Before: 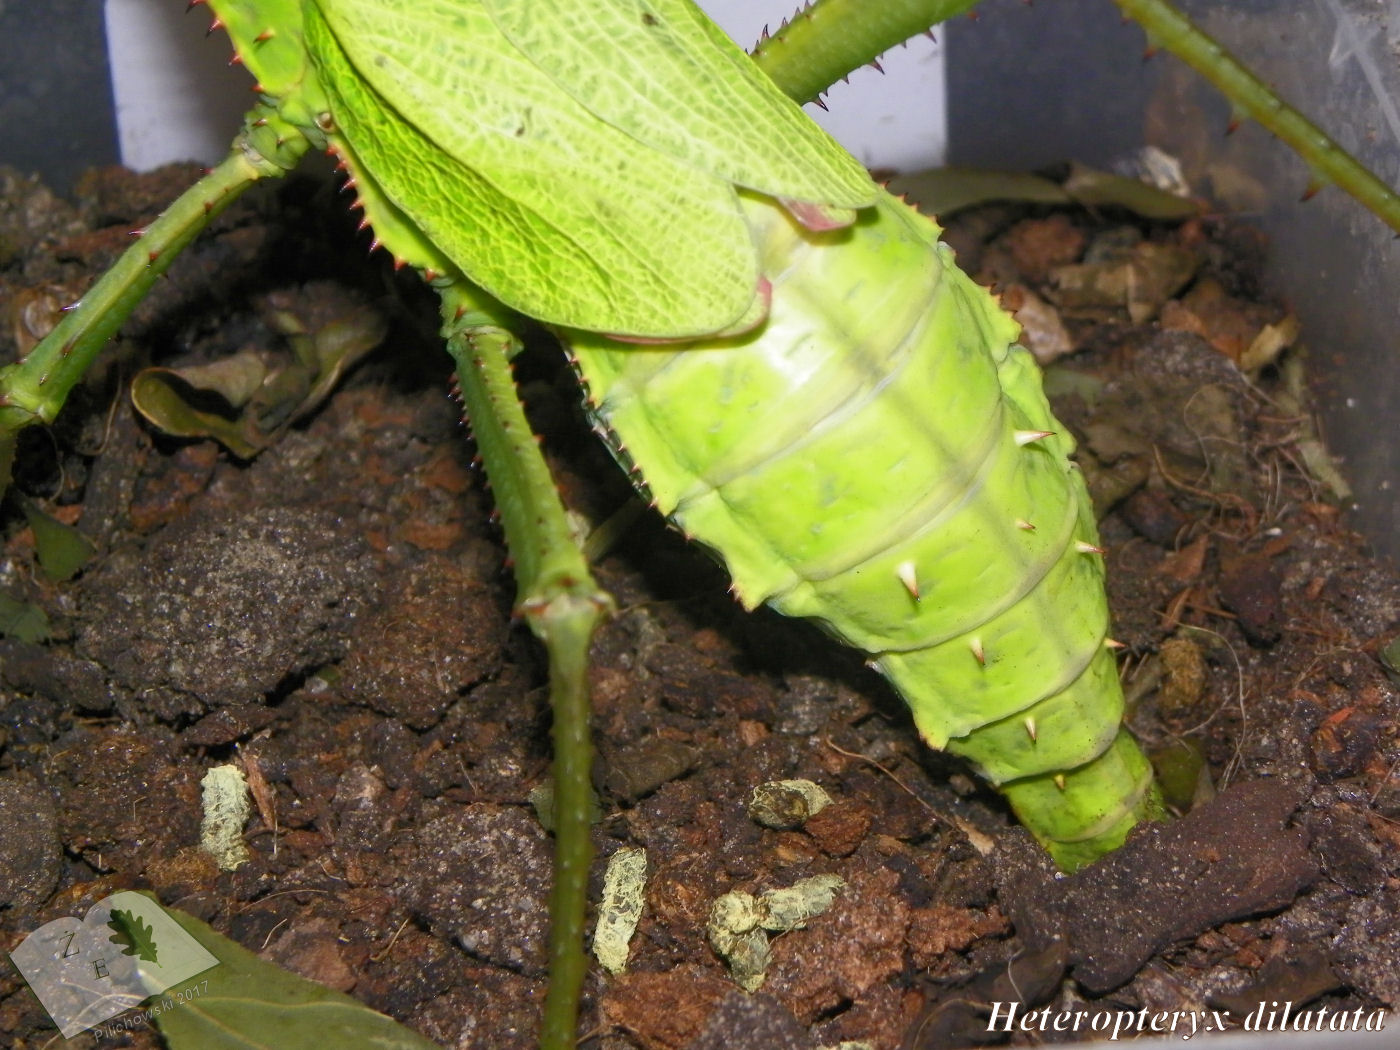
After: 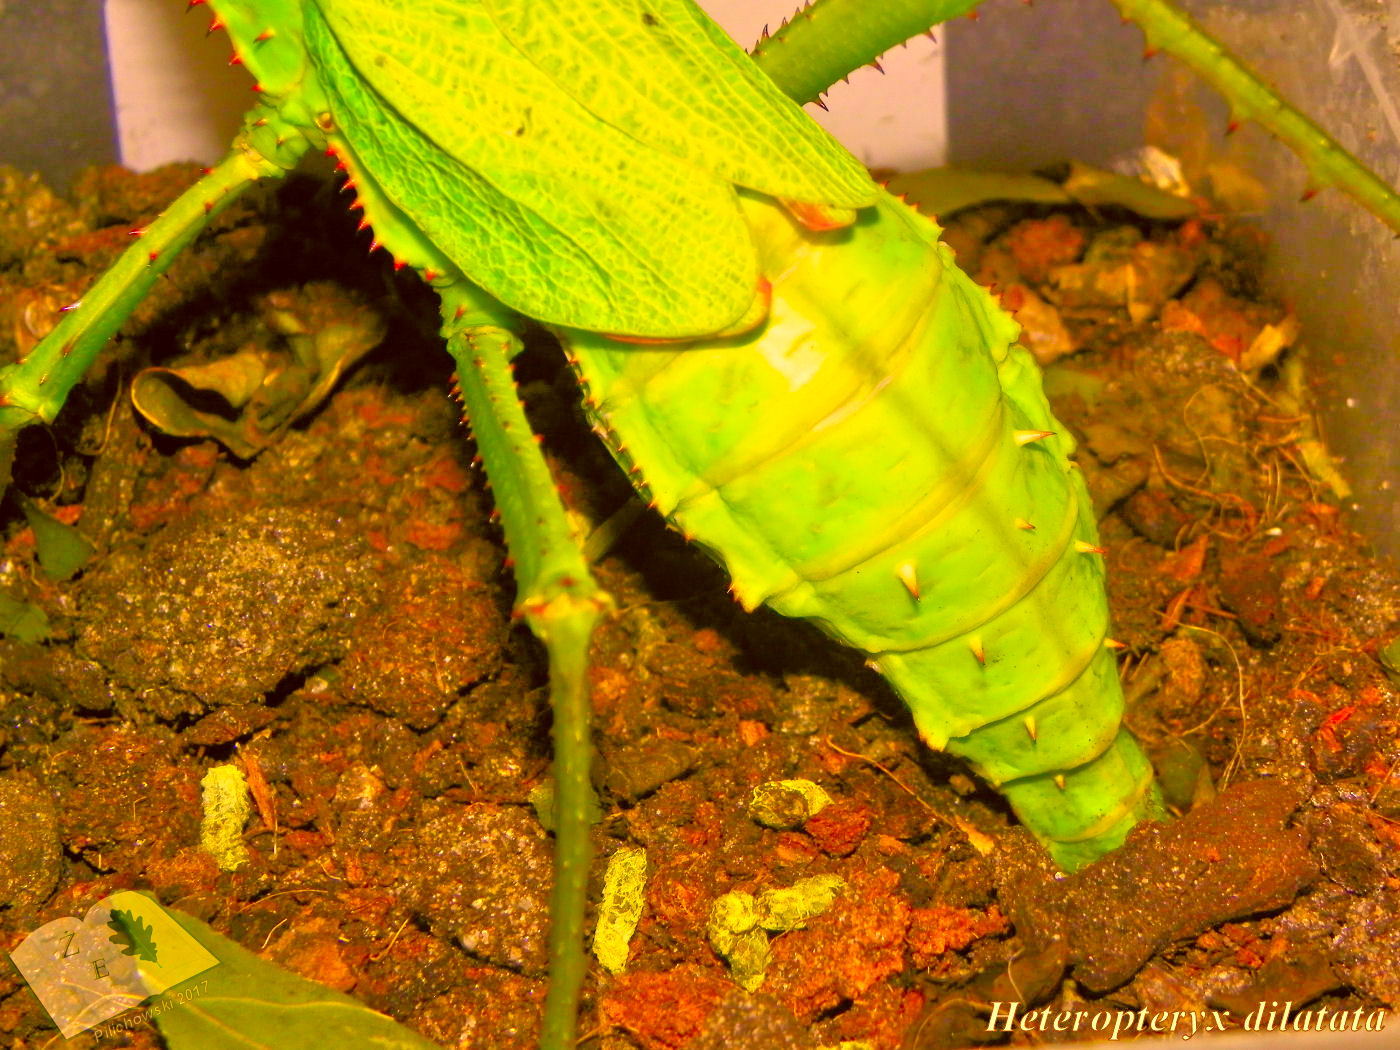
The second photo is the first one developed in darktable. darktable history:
color correction: highlights a* 10.44, highlights b* 30.04, shadows a* 2.73, shadows b* 17.51, saturation 1.72
tone equalizer: -7 EV 0.15 EV, -6 EV 0.6 EV, -5 EV 1.15 EV, -4 EV 1.33 EV, -3 EV 1.15 EV, -2 EV 0.6 EV, -1 EV 0.15 EV, mask exposure compensation -0.5 EV
